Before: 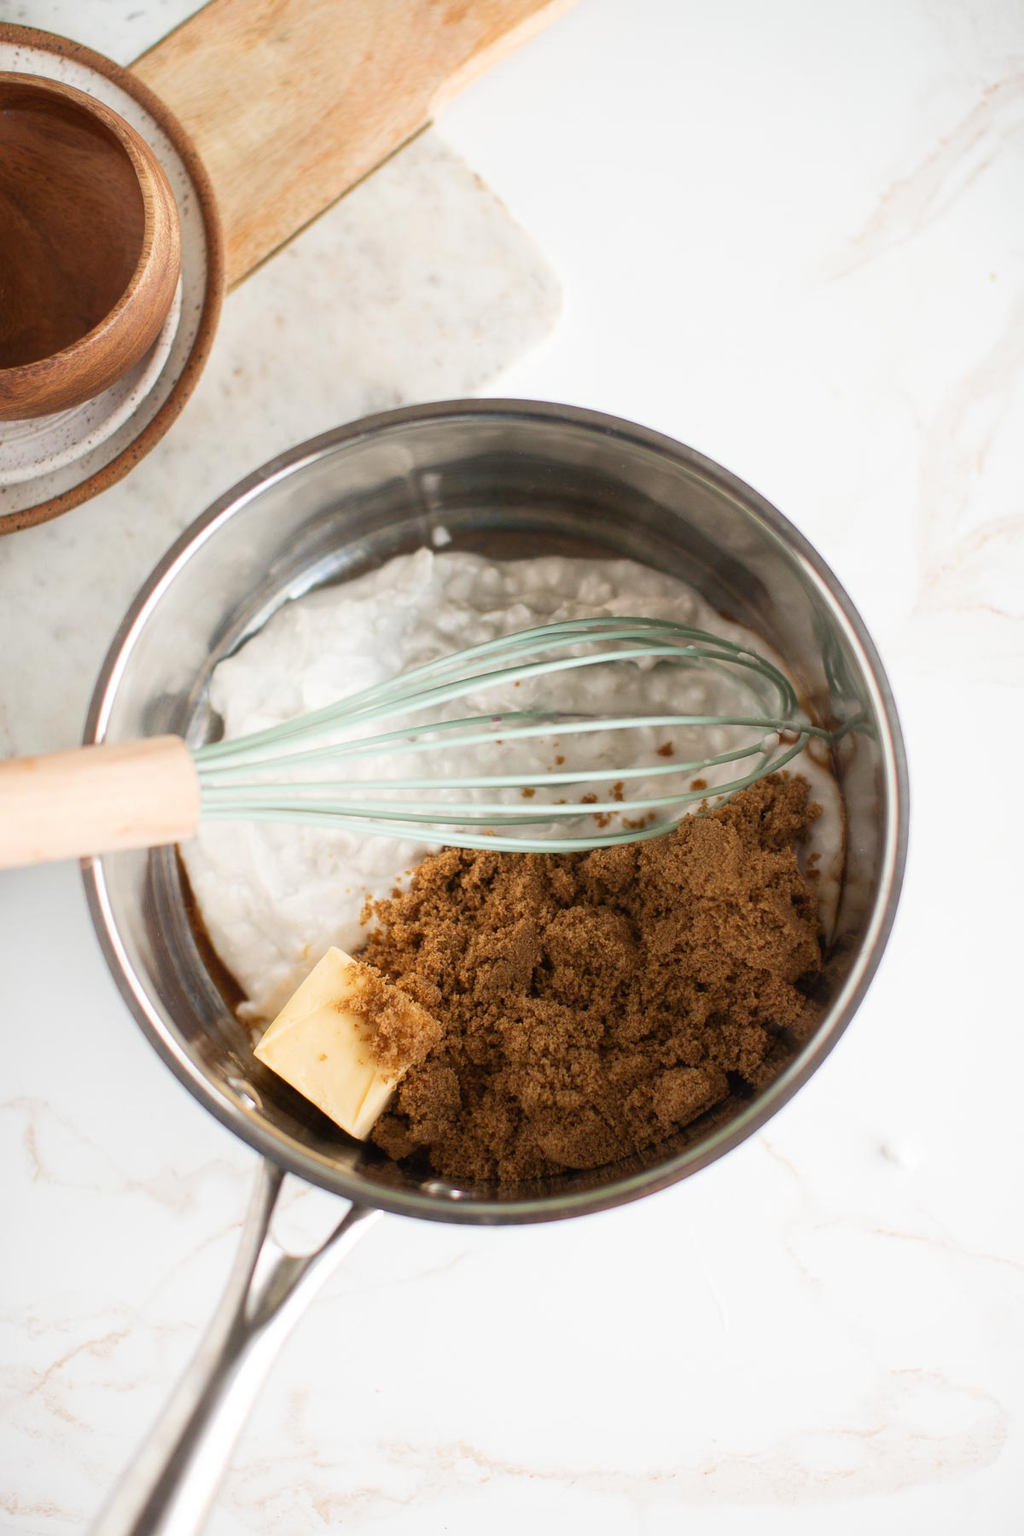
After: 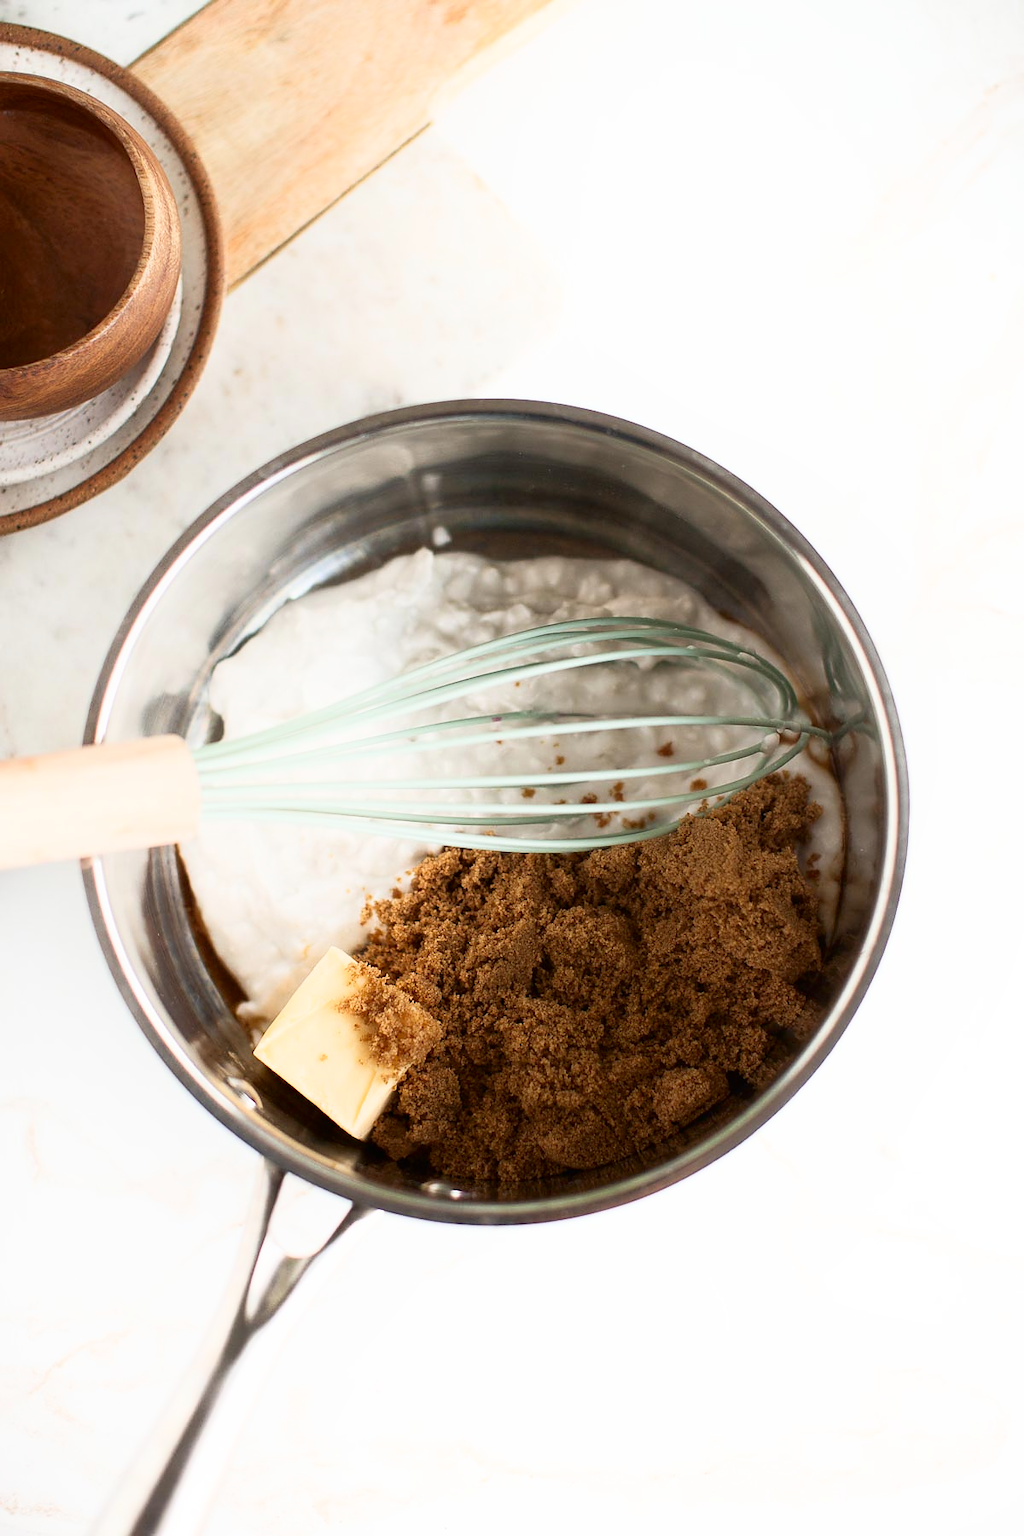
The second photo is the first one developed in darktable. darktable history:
sharpen: radius 1
levels: levels [0, 0.492, 0.984]
shadows and highlights: shadows -62.32, white point adjustment -5.22, highlights 61.59
